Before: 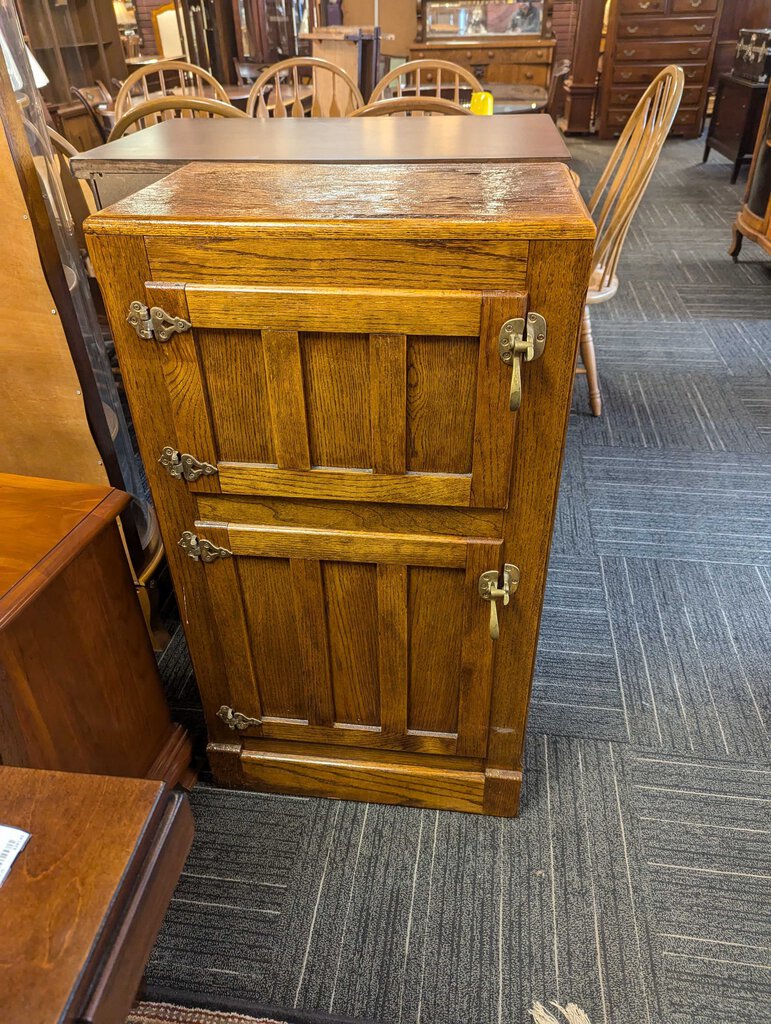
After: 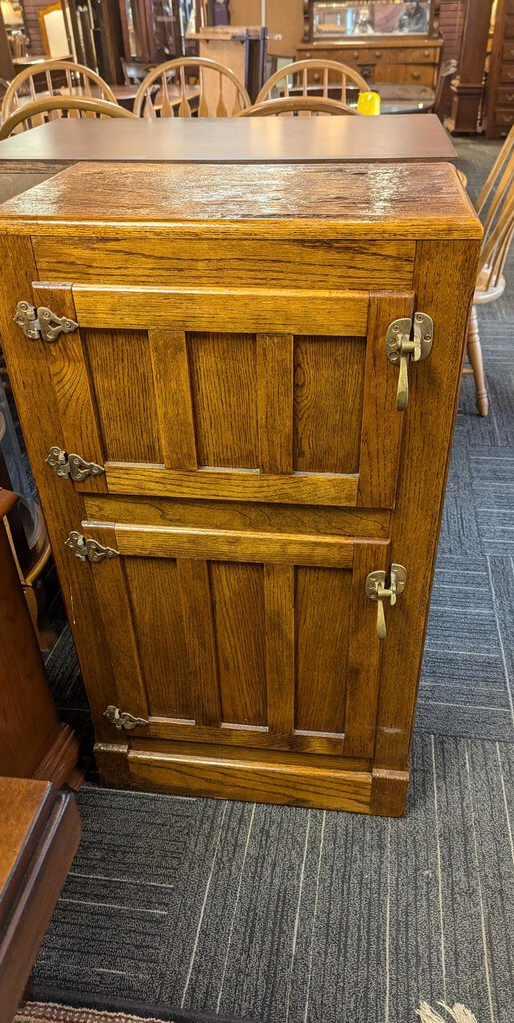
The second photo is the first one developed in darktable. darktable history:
crop and rotate: left 14.855%, right 18.448%
